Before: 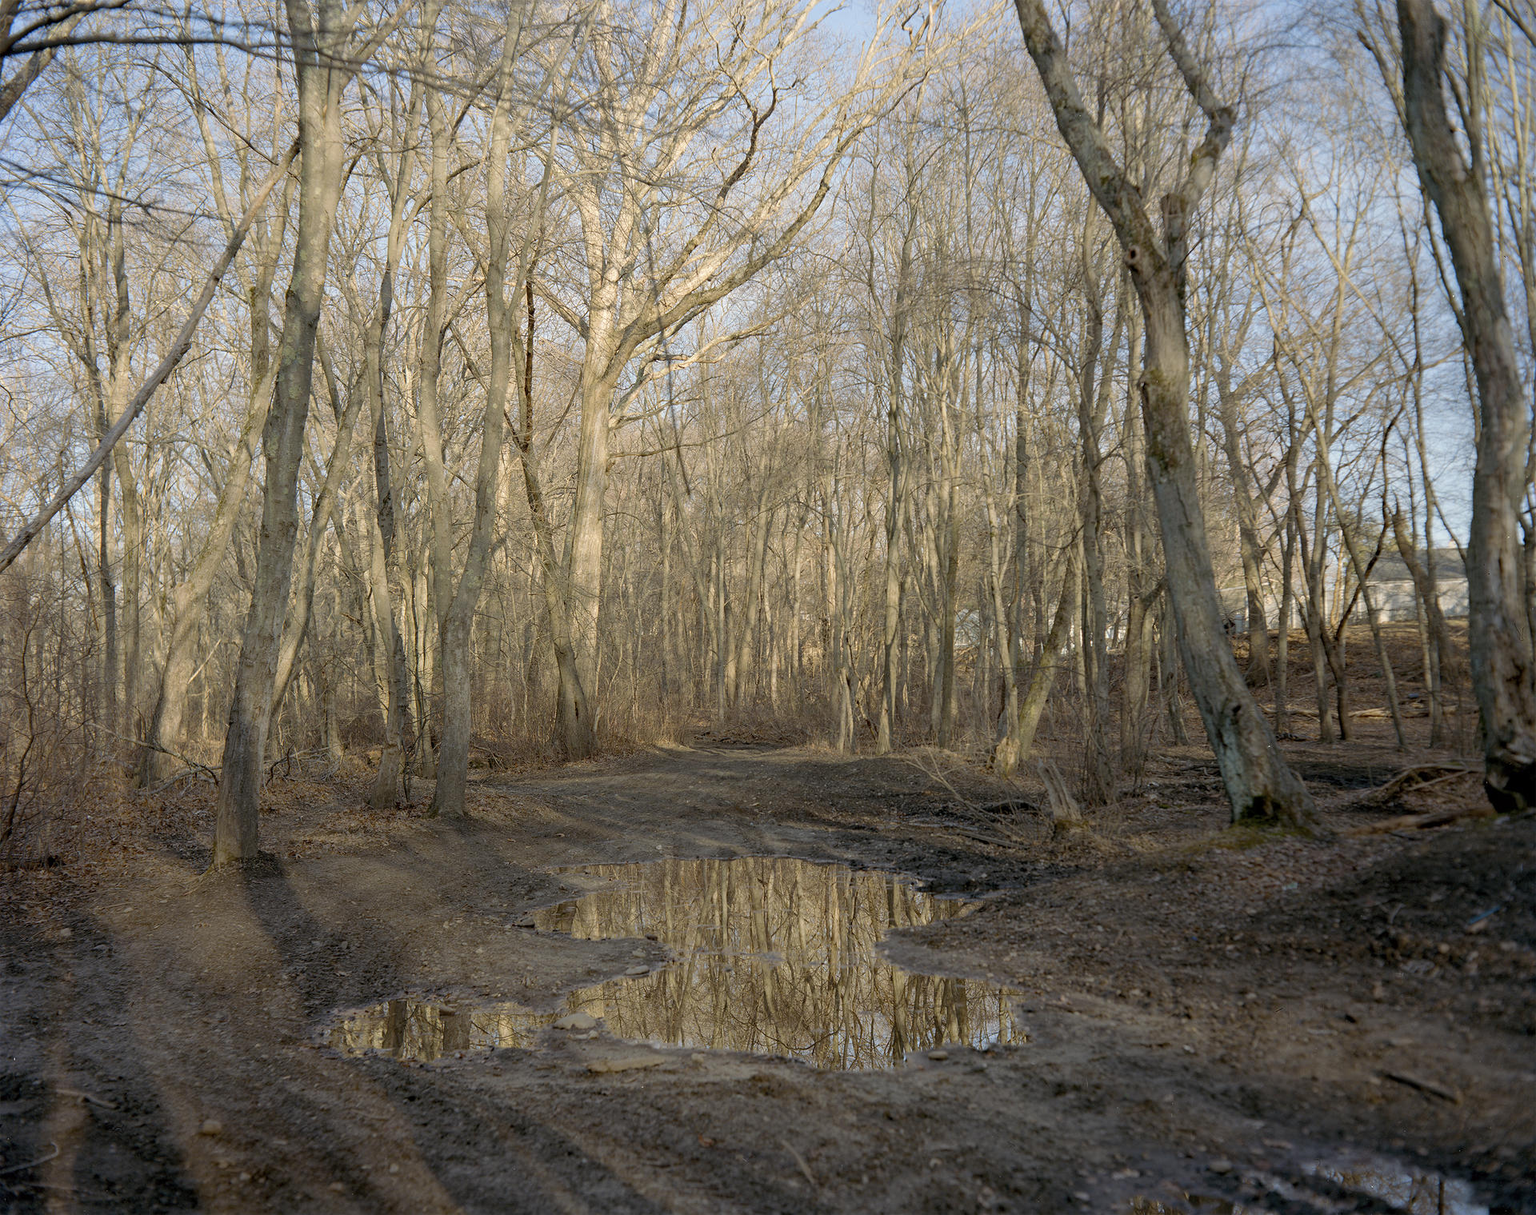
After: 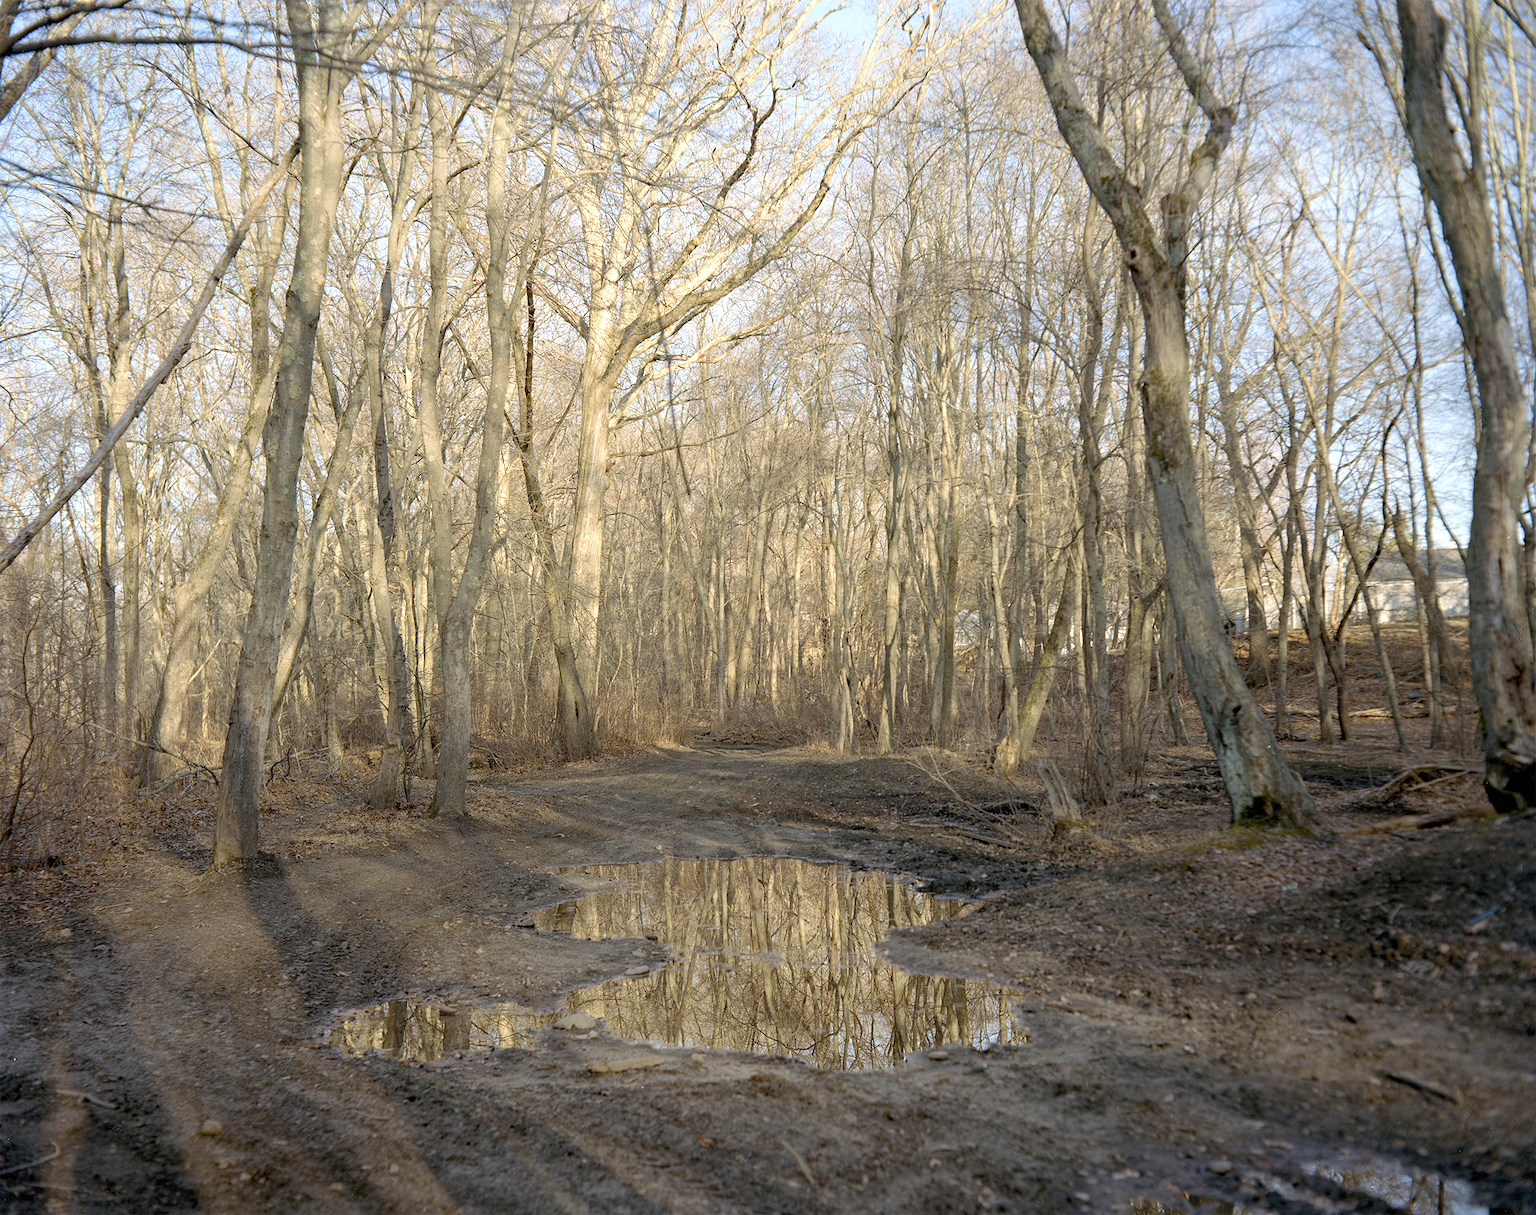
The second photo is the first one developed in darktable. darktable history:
exposure: exposure 0.603 EV, compensate exposure bias true, compensate highlight preservation false
